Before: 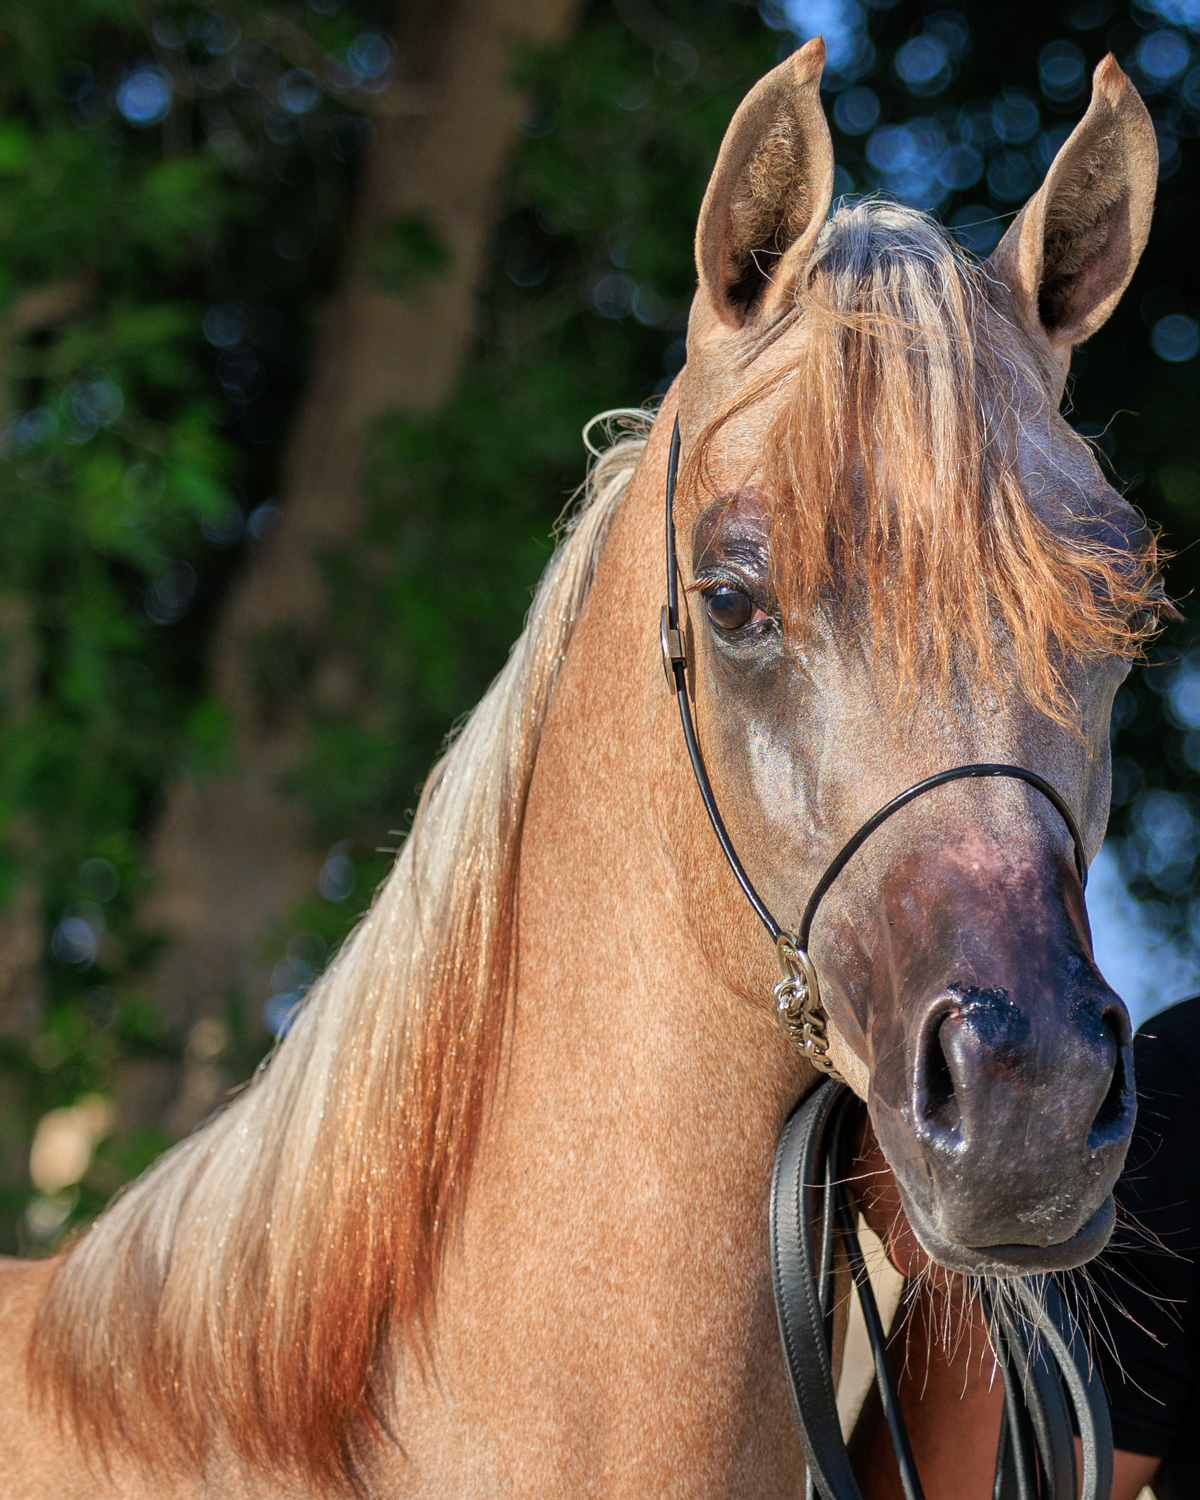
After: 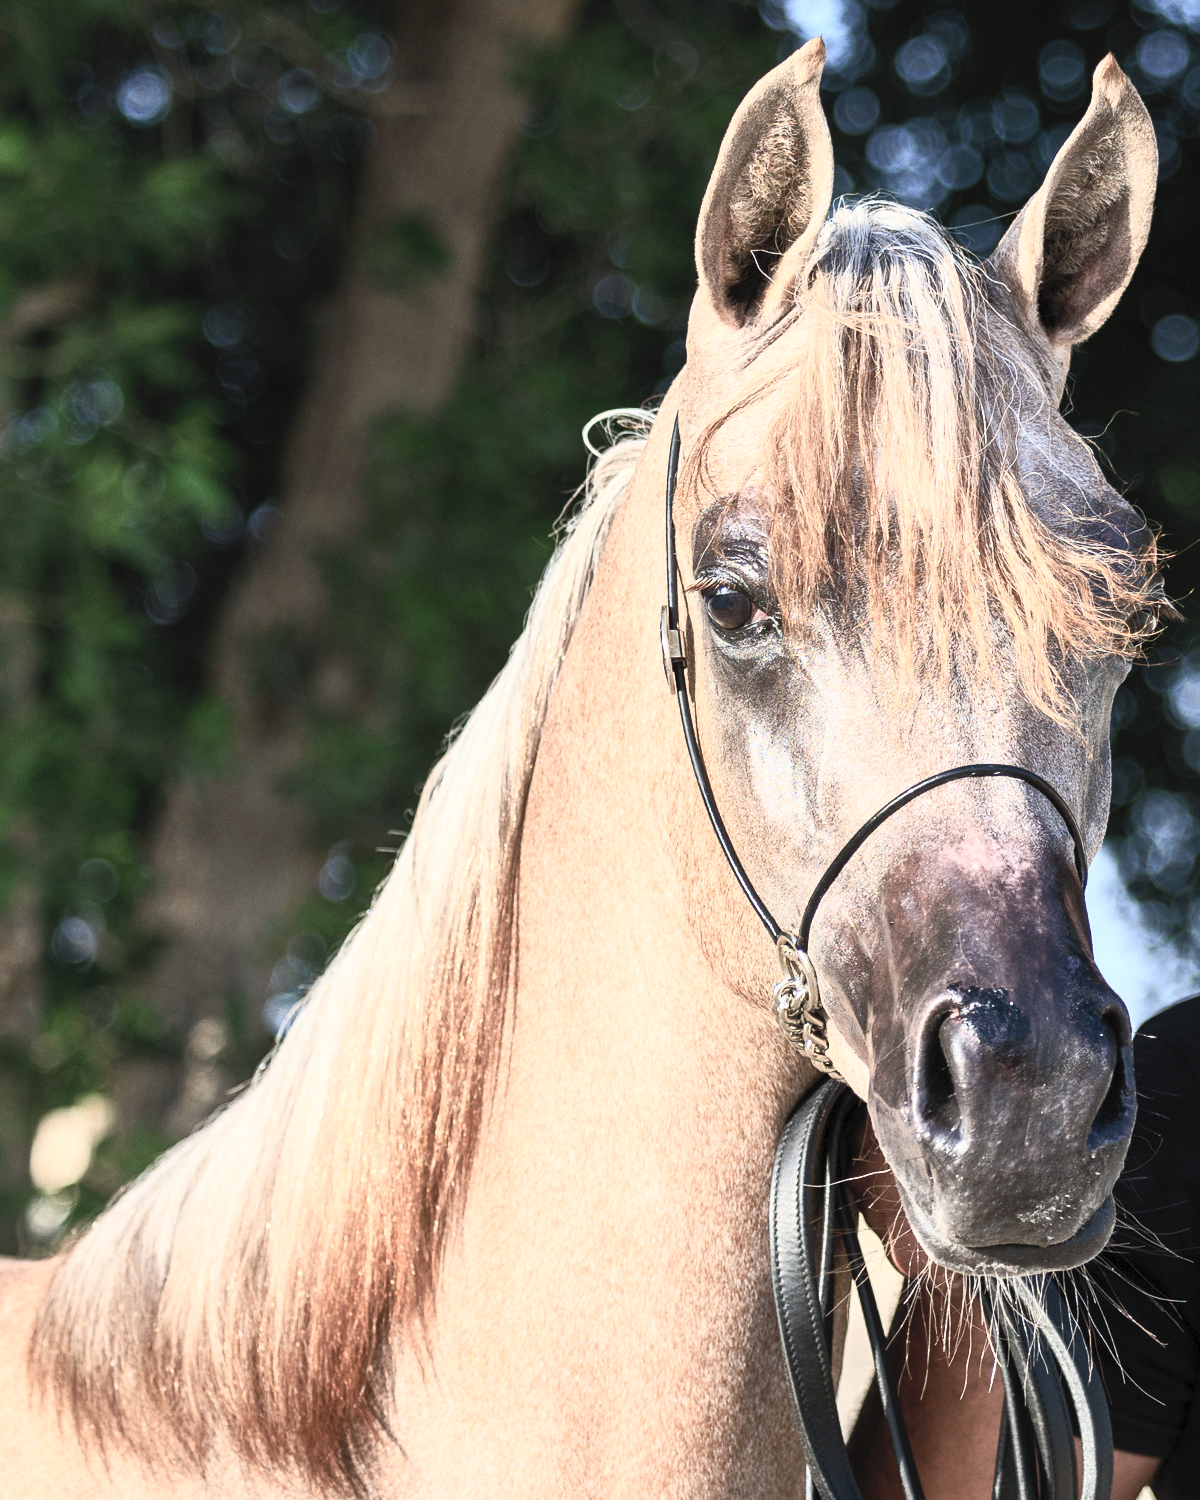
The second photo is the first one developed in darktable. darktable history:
contrast brightness saturation: contrast 0.578, brightness 0.58, saturation -0.328
